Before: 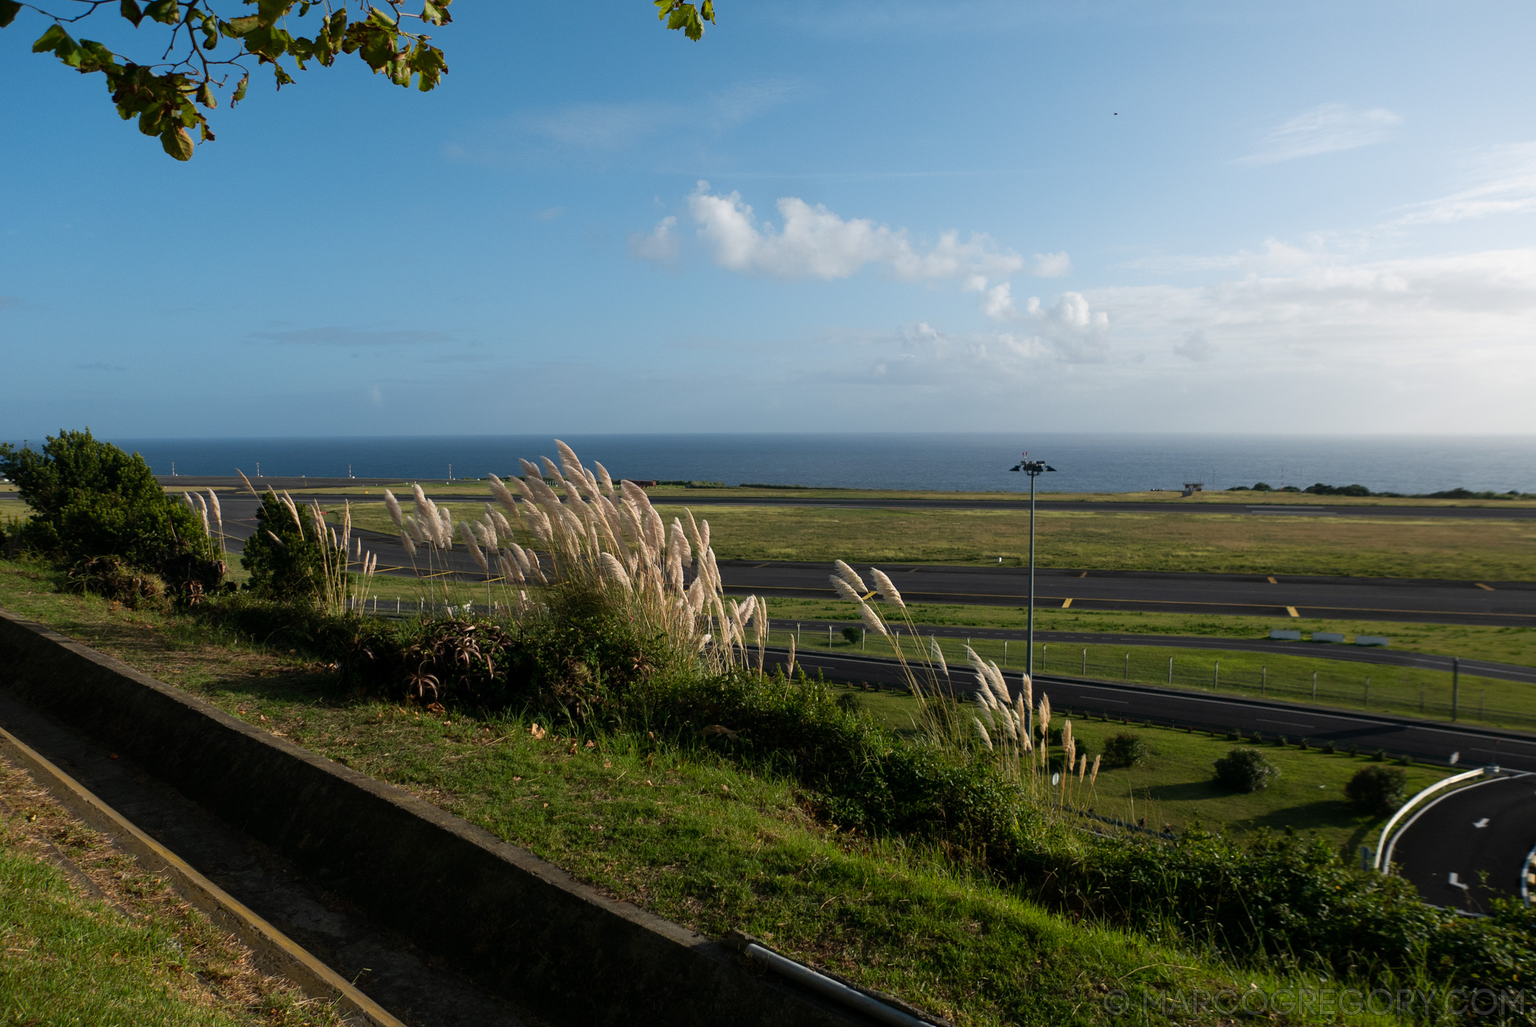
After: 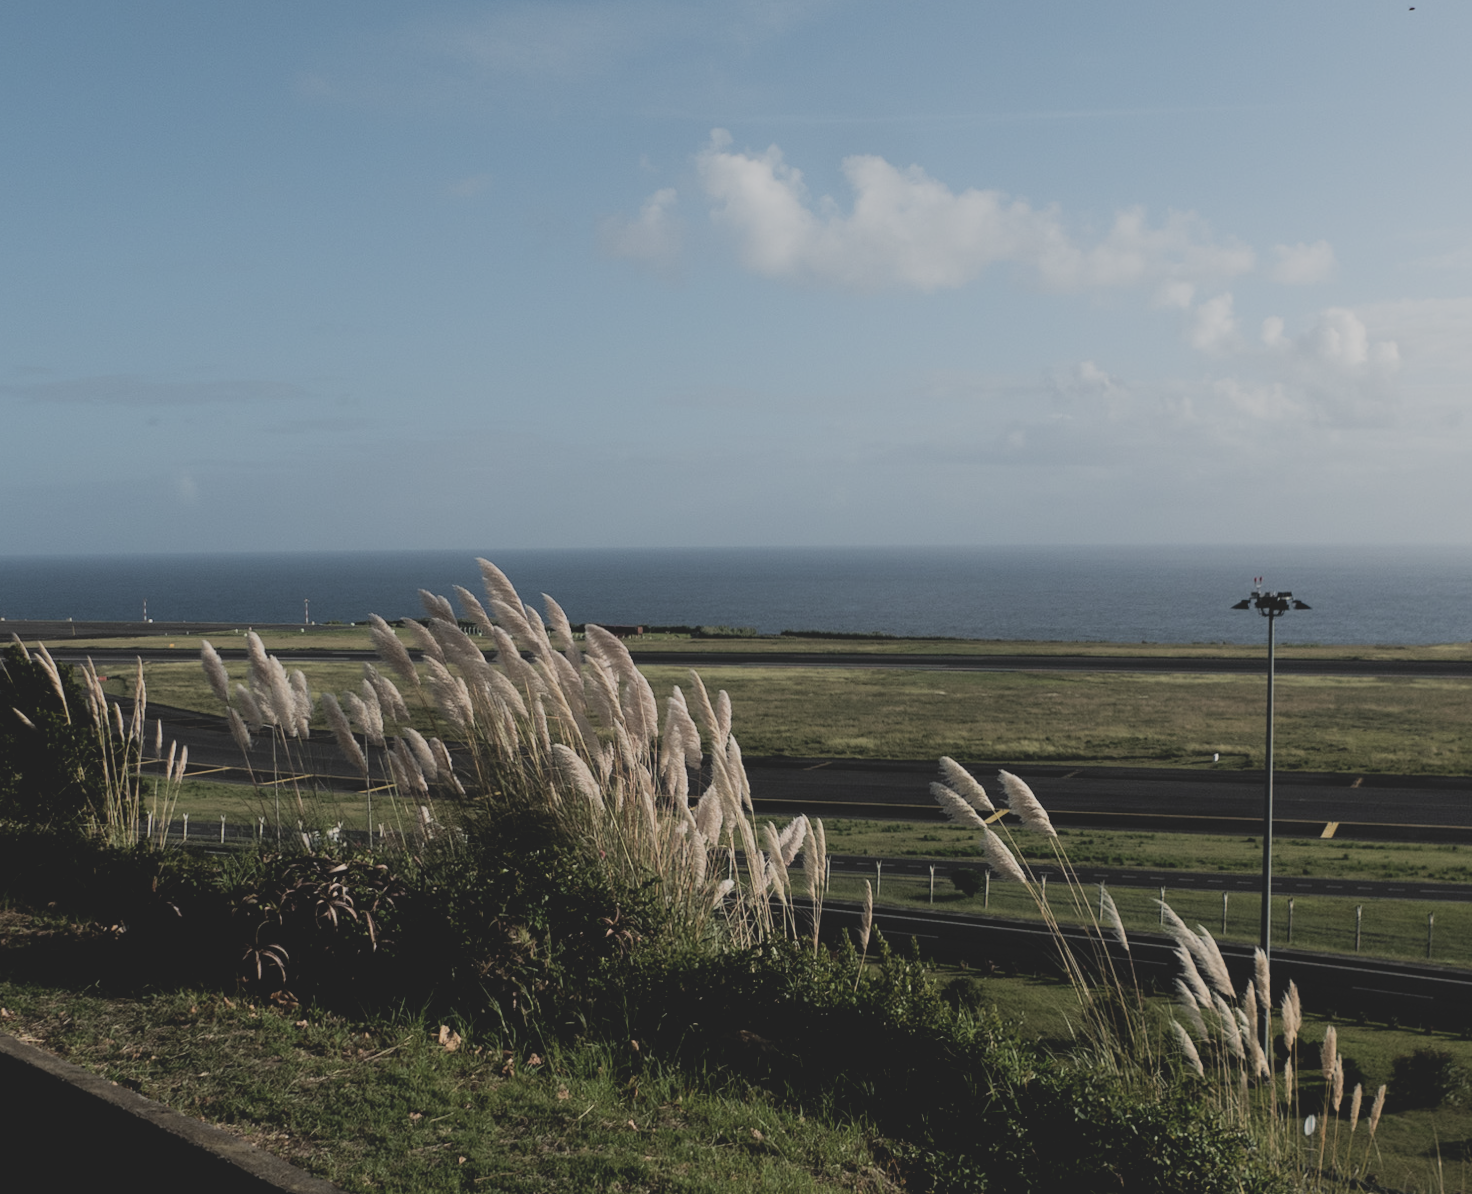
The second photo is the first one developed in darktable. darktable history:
contrast brightness saturation: contrast -0.26, saturation -0.43
rotate and perspective: lens shift (horizontal) -0.055, automatic cropping off
filmic rgb: black relative exposure -16 EV, white relative exposure 6.29 EV, hardness 5.1, contrast 1.35
crop: left 16.202%, top 11.208%, right 26.045%, bottom 20.557%
